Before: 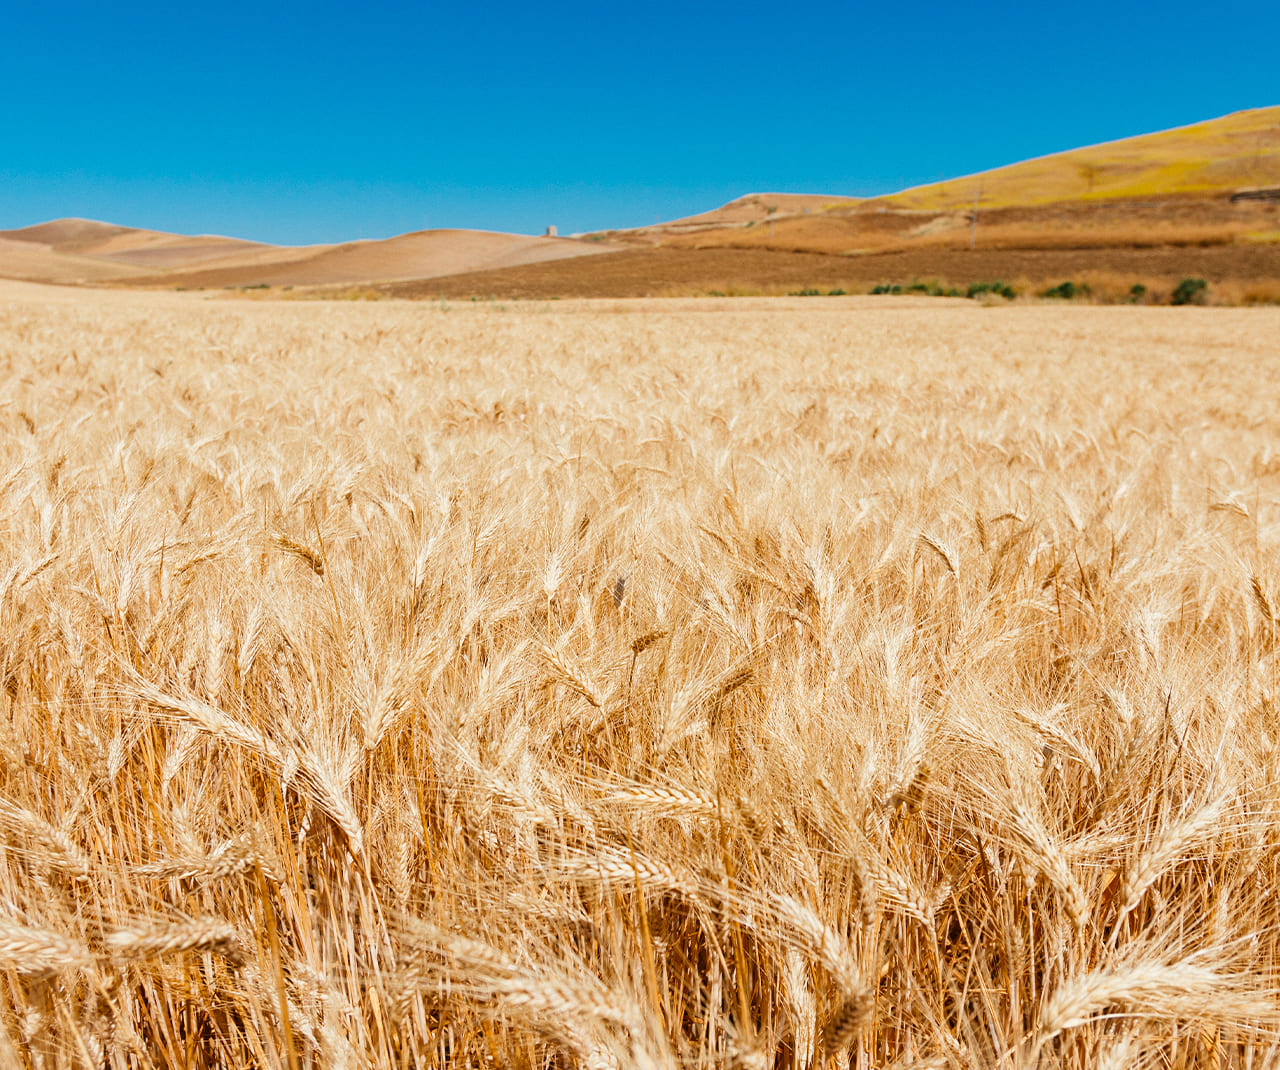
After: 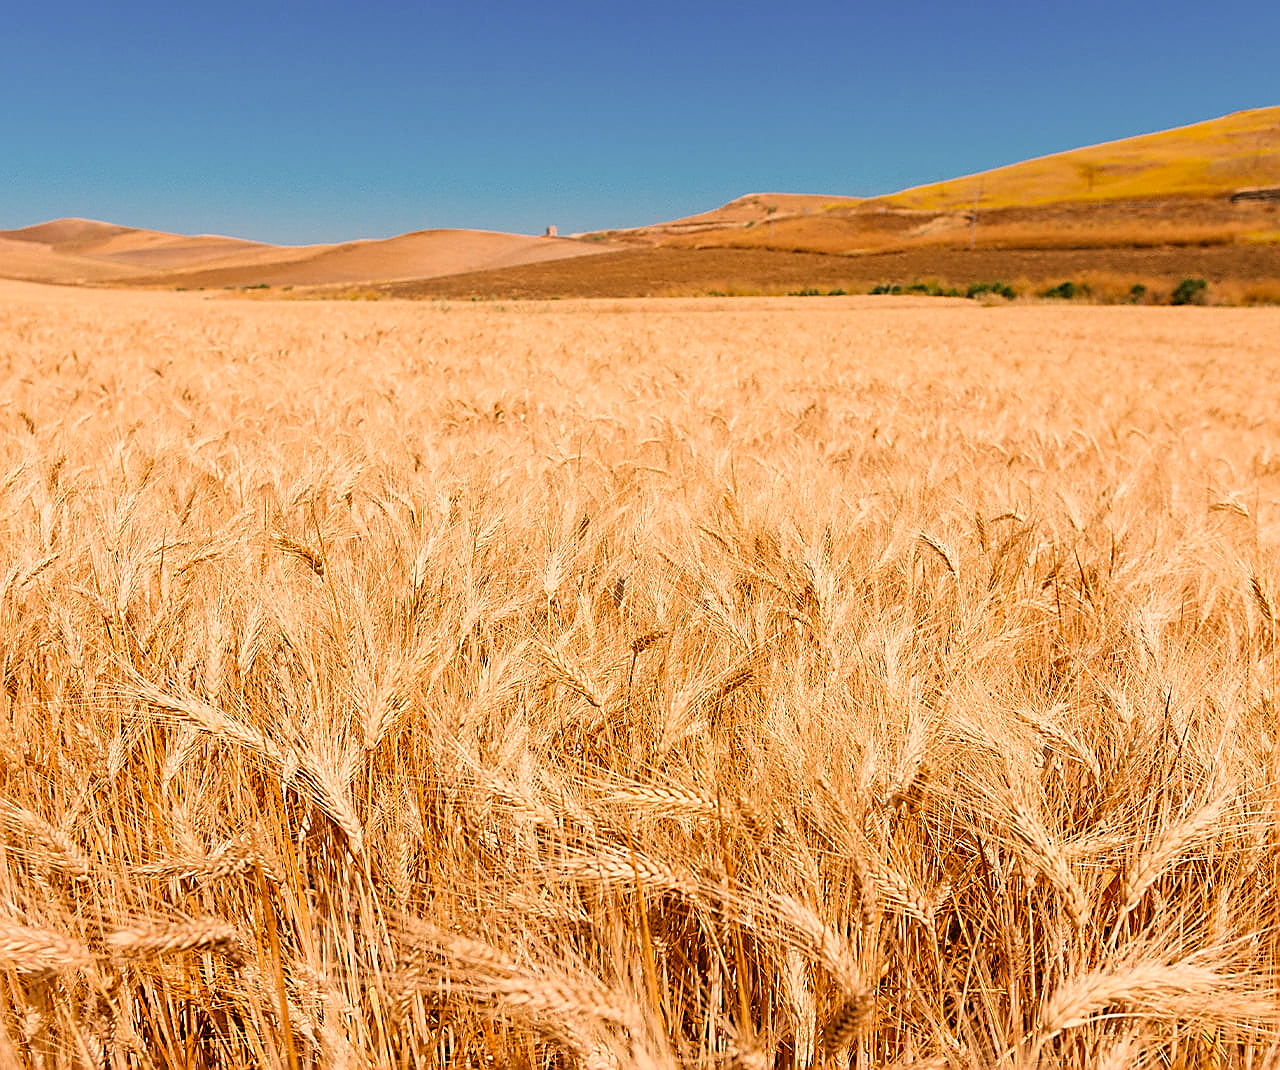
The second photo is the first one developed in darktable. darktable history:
sharpen: radius 1.4, amount 1.25, threshold 0.7
color correction: highlights a* 17.88, highlights b* 18.79
